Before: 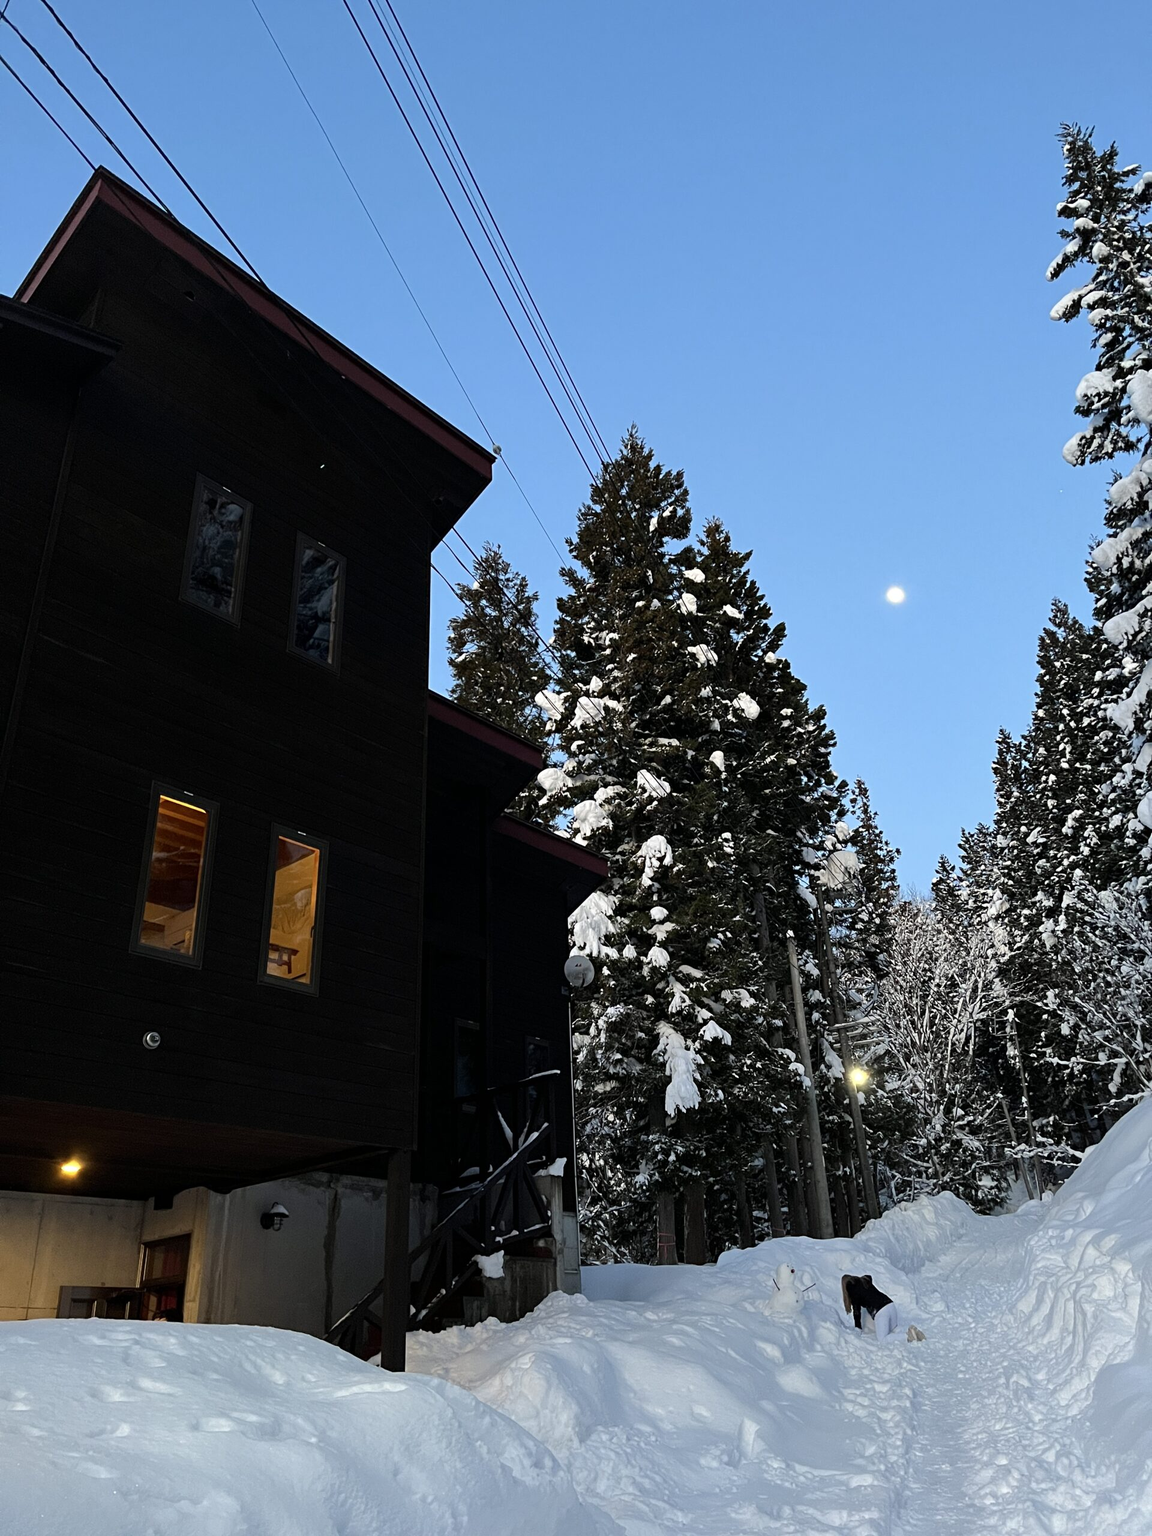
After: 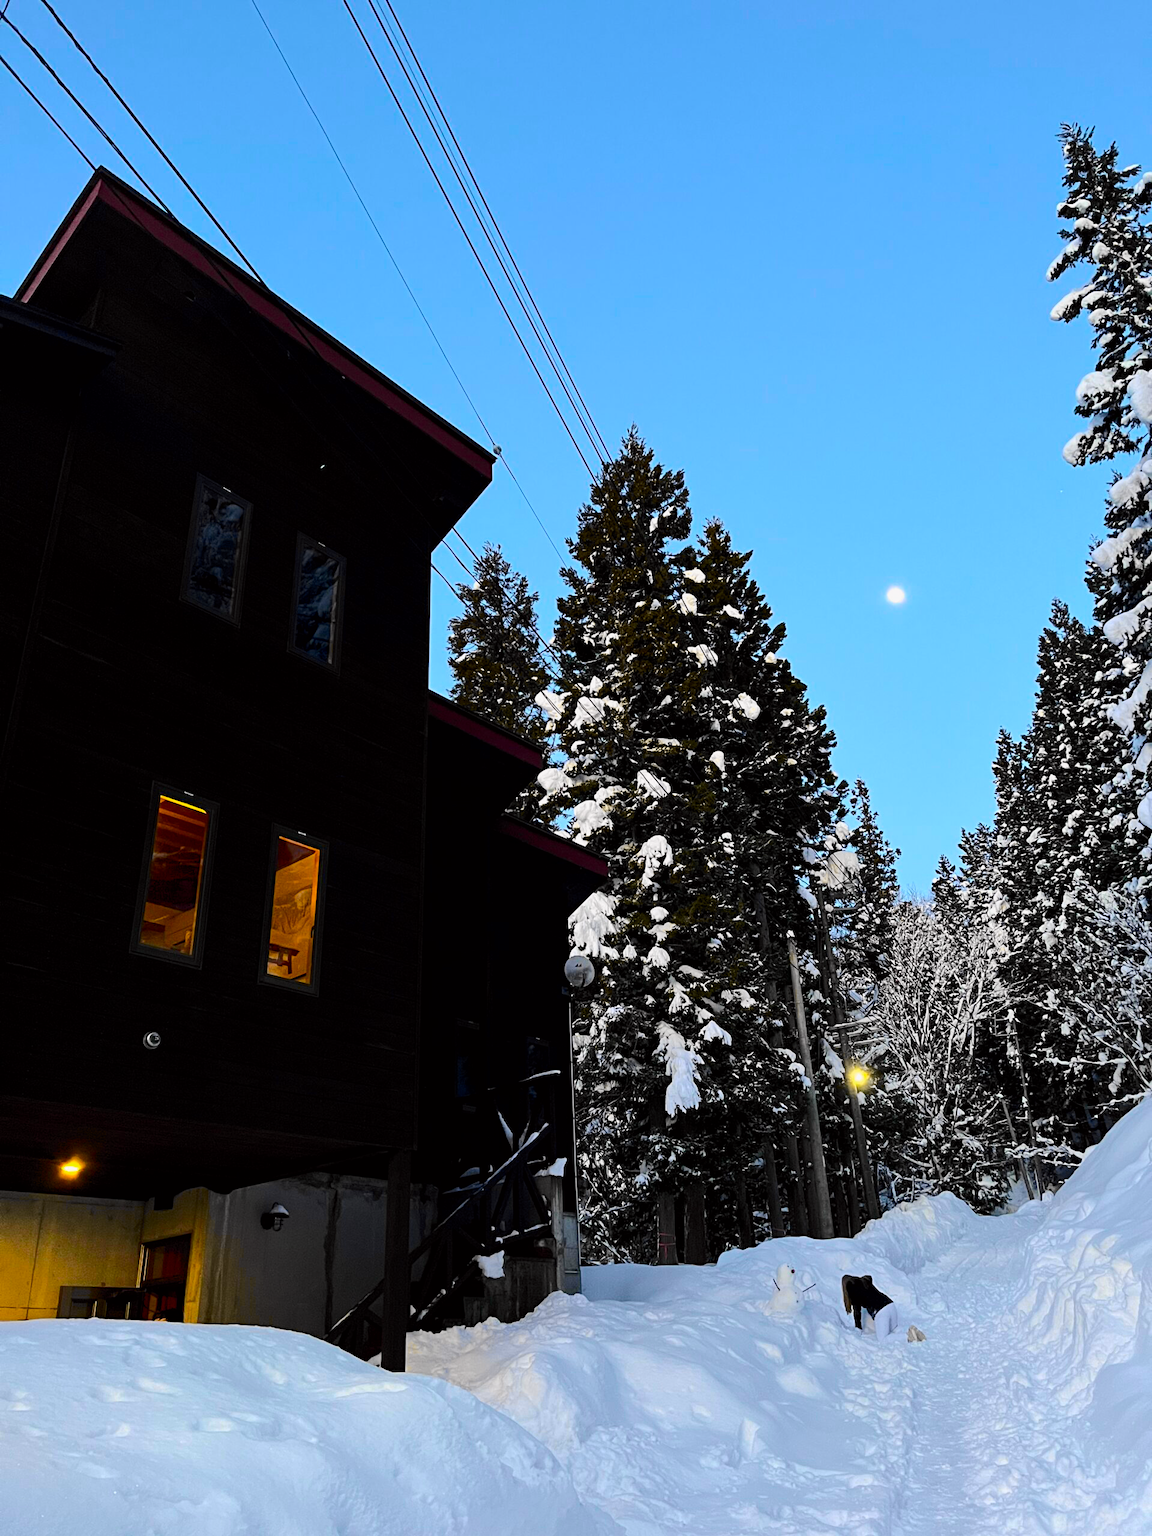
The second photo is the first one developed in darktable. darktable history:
tone curve: curves: ch0 [(0.017, 0) (0.107, 0.071) (0.295, 0.264) (0.447, 0.507) (0.54, 0.618) (0.733, 0.791) (0.879, 0.898) (1, 0.97)]; ch1 [(0, 0) (0.393, 0.415) (0.447, 0.448) (0.485, 0.497) (0.523, 0.515) (0.544, 0.55) (0.59, 0.609) (0.686, 0.686) (1, 1)]; ch2 [(0, 0) (0.369, 0.388) (0.449, 0.431) (0.499, 0.5) (0.521, 0.505) (0.53, 0.538) (0.579, 0.601) (0.669, 0.733) (1, 1)], color space Lab, independent channels, preserve colors none
vibrance: on, module defaults
color balance rgb: perceptual saturation grading › global saturation 30%, global vibrance 20%
white balance: emerald 1
